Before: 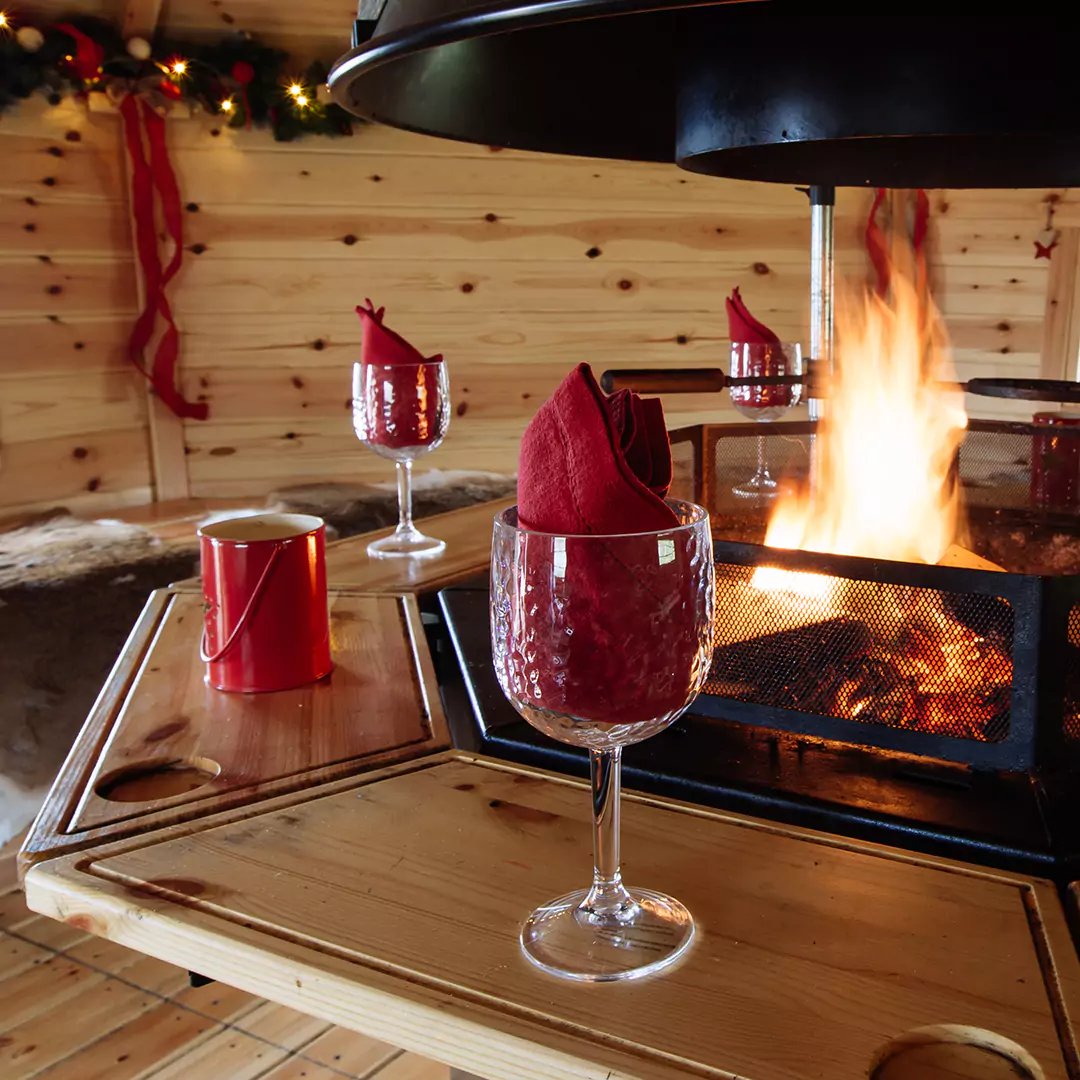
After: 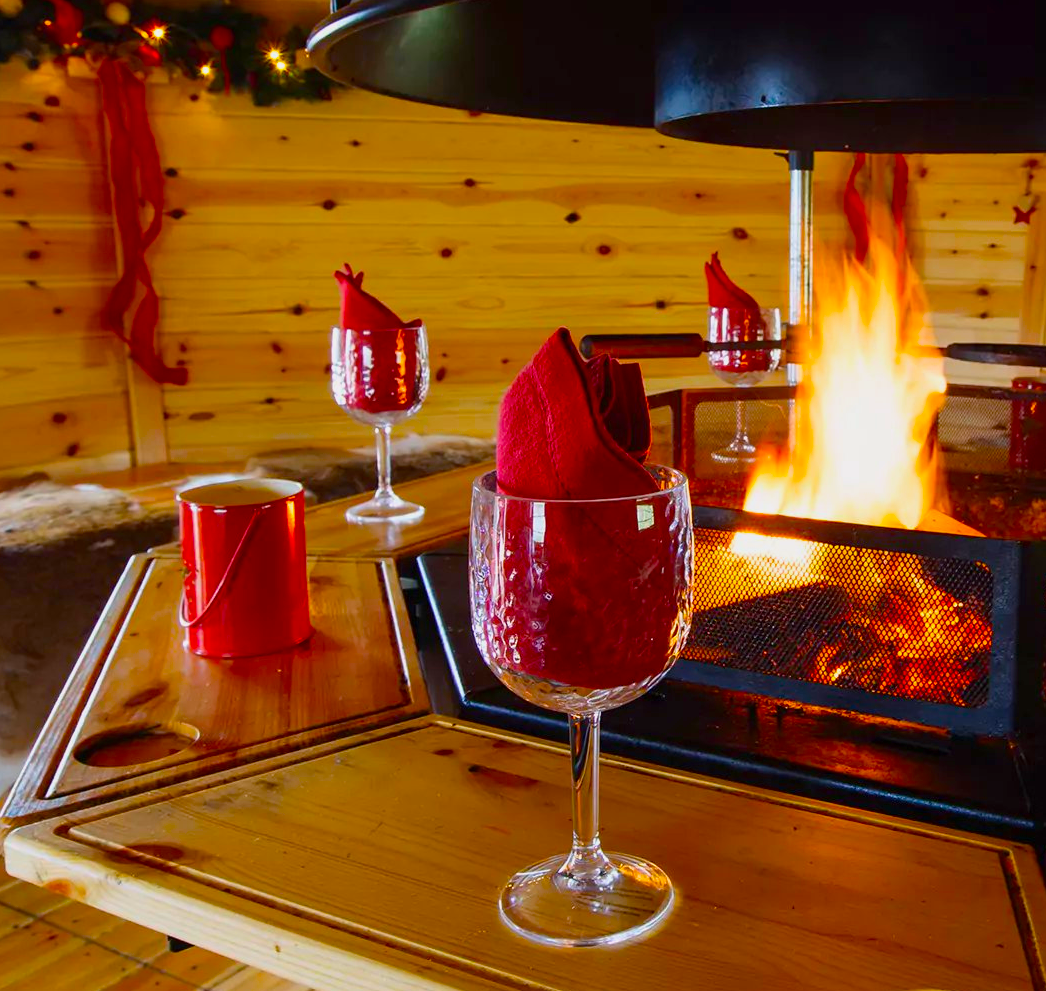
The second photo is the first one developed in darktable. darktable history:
color balance: input saturation 134.34%, contrast -10.04%, contrast fulcrum 19.67%, output saturation 133.51%
crop: left 1.964%, top 3.251%, right 1.122%, bottom 4.933%
